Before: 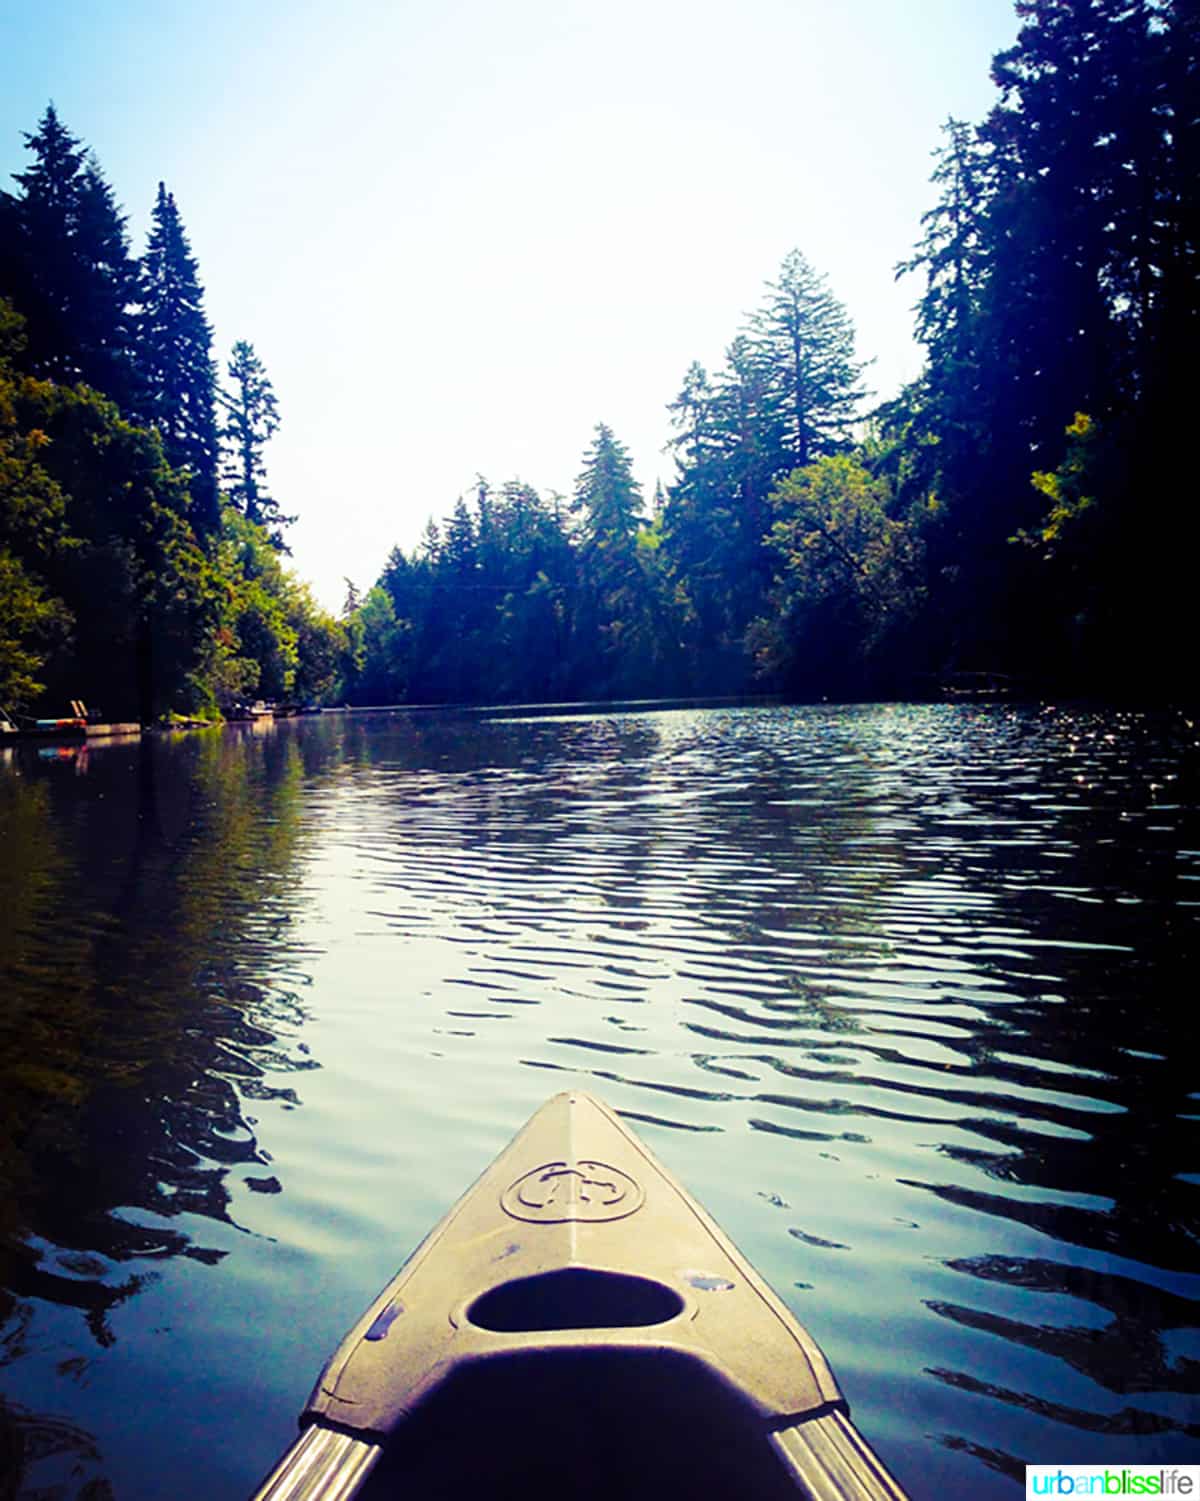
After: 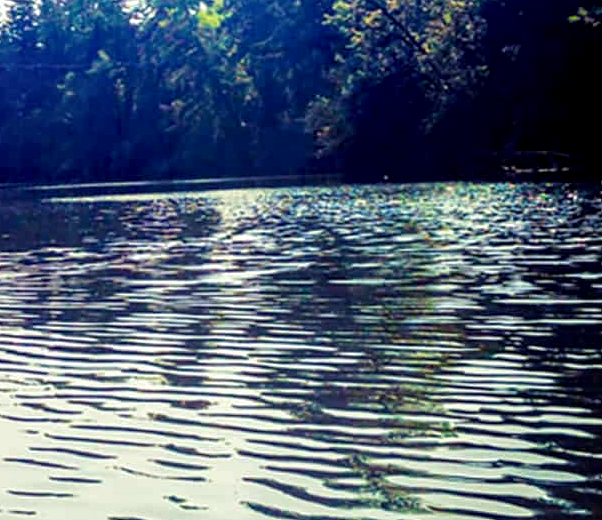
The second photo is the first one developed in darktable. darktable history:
local contrast: highlights 40%, shadows 60%, detail 136%, midtone range 0.514
crop: left 36.607%, top 34.735%, right 13.146%, bottom 30.611%
velvia: strength 15%
